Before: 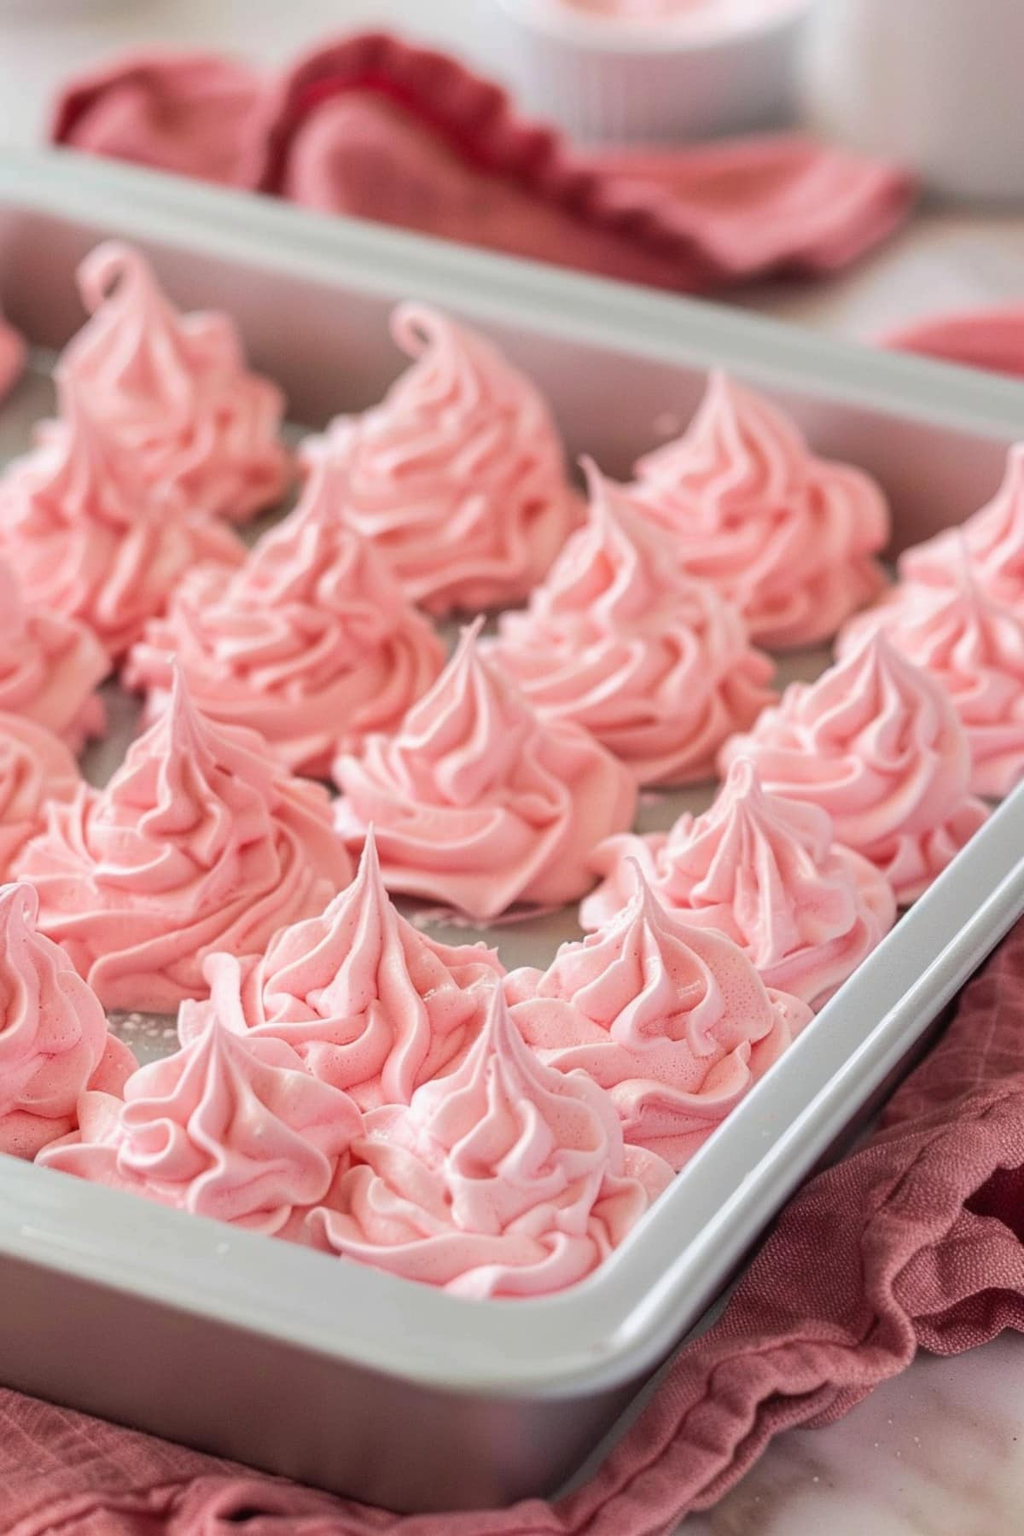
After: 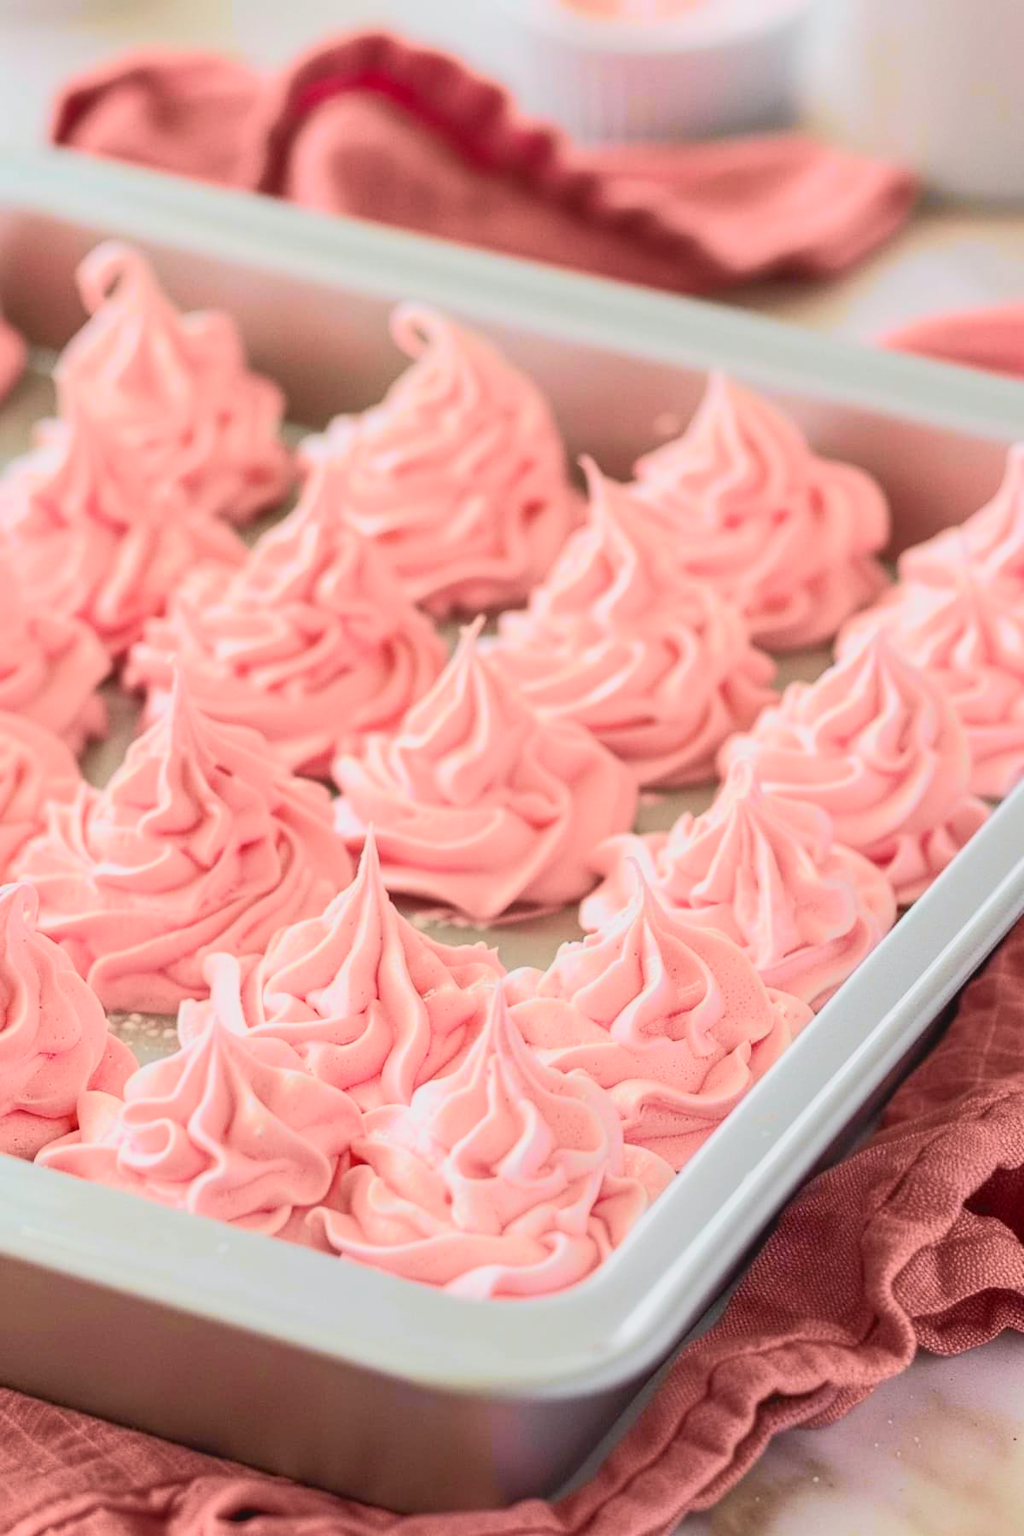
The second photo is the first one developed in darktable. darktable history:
tone curve: curves: ch0 [(0, 0.026) (0.181, 0.223) (0.405, 0.46) (0.456, 0.528) (0.634, 0.728) (0.877, 0.89) (0.984, 0.935)]; ch1 [(0, 0) (0.443, 0.43) (0.492, 0.488) (0.566, 0.579) (0.595, 0.625) (0.65, 0.657) (0.696, 0.725) (1, 1)]; ch2 [(0, 0) (0.33, 0.301) (0.421, 0.443) (0.447, 0.489) (0.495, 0.494) (0.537, 0.57) (0.586, 0.591) (0.663, 0.686) (1, 1)], color space Lab, independent channels, preserve colors none
tone curve #1: curves: ch0 [(0, 0.026) (0.181, 0.223) (0.405, 0.46) (0.456, 0.528) (0.634, 0.728) (0.877, 0.89) (0.984, 0.935)]; ch1 [(0, 0) (0.443, 0.43) (0.492, 0.488) (0.566, 0.579) (0.595, 0.625) (0.608, 0.667) (0.65, 0.729) (1, 1)]; ch2 [(0, 0) (0.33, 0.301) (0.421, 0.443) (0.447, 0.489) (0.495, 0.494) (0.537, 0.57) (0.586, 0.591) (0.663, 0.686) (1, 1)], color space Lab, independent channels, preserve colors none
